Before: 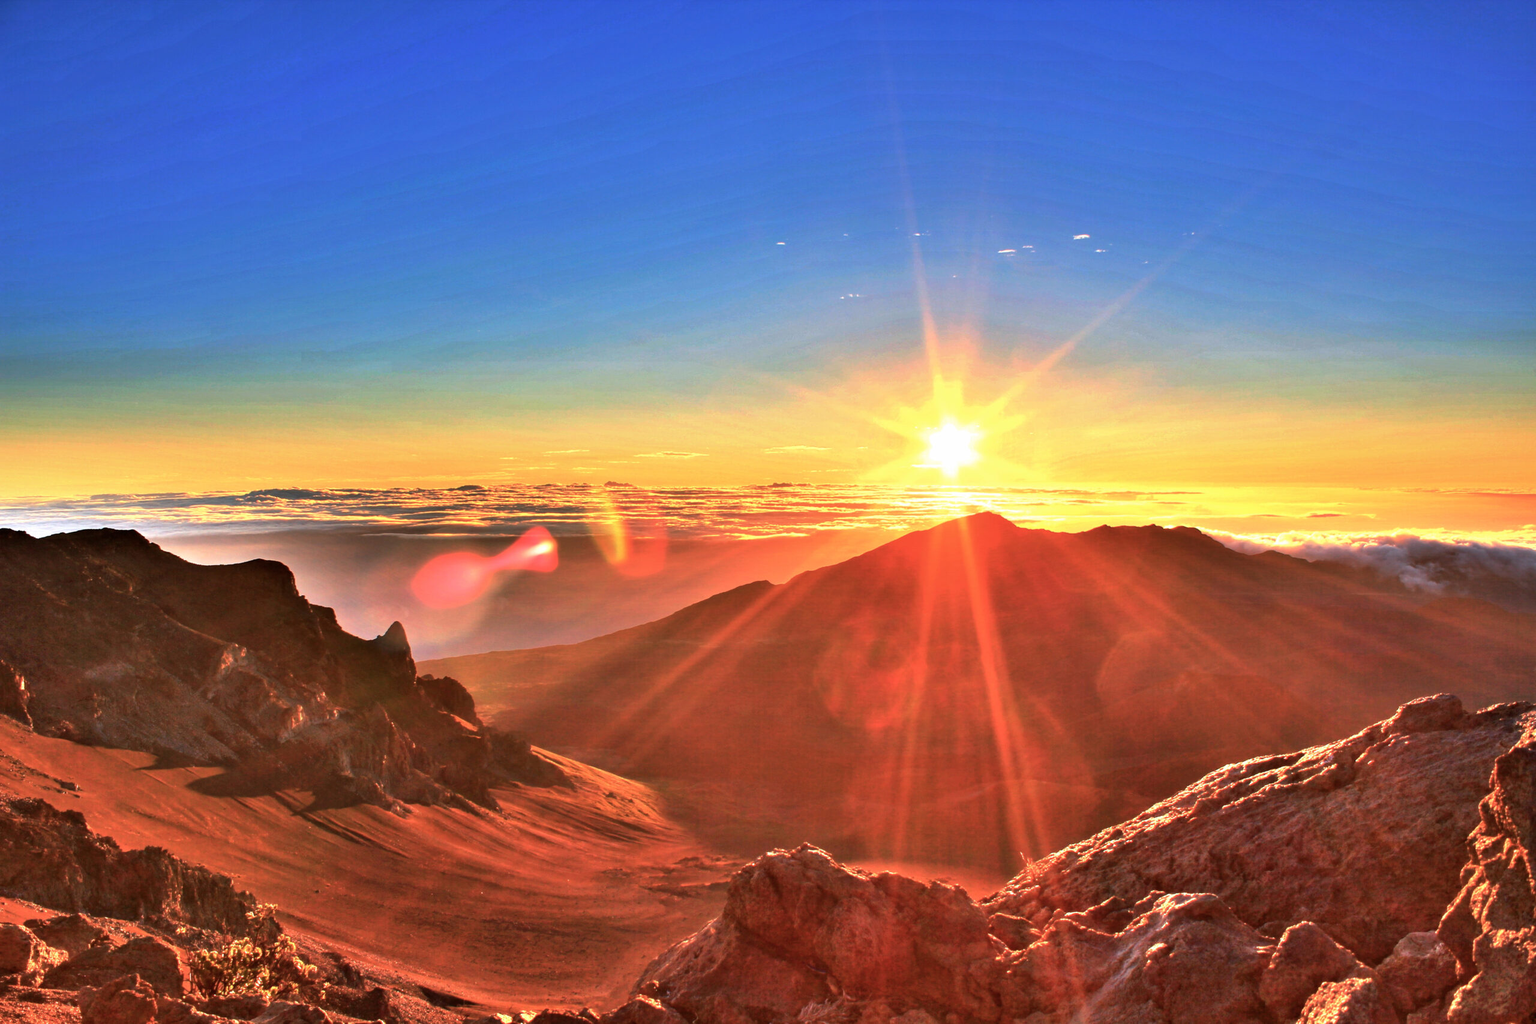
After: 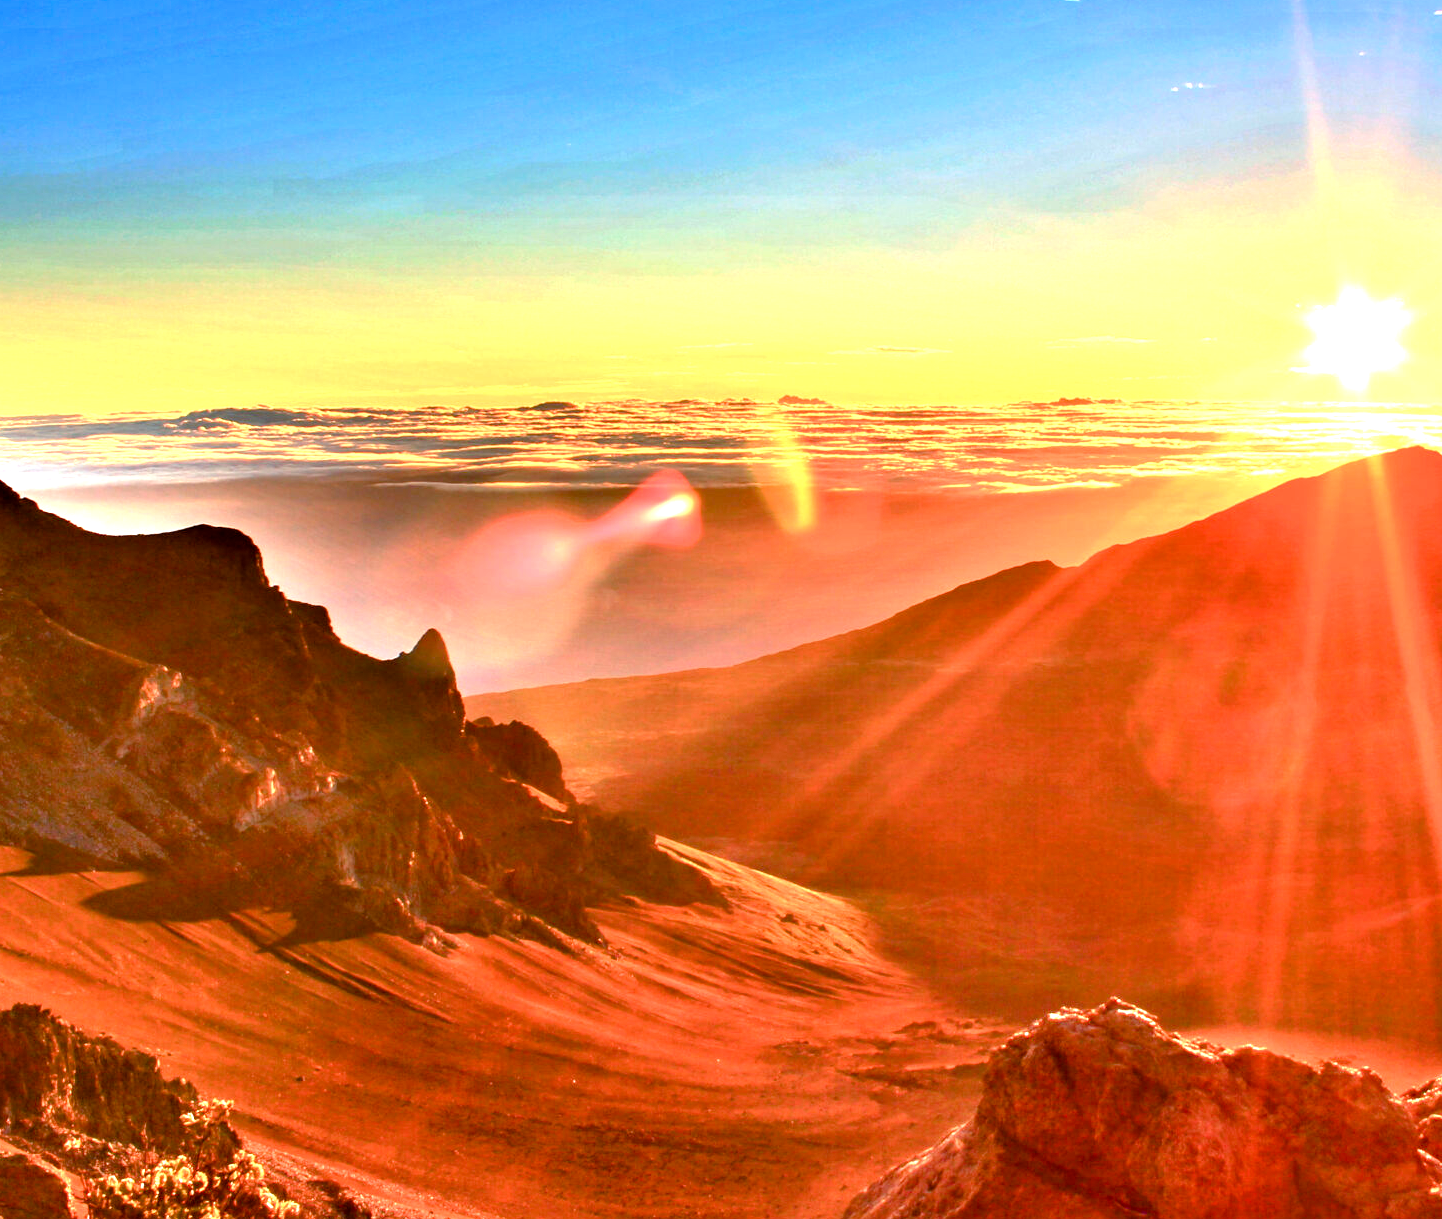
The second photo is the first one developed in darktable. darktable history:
exposure: exposure 0.921 EV, compensate highlight preservation false
color balance rgb: shadows lift › chroma 1%, shadows lift › hue 240.84°, highlights gain › chroma 2%, highlights gain › hue 73.2°, global offset › luminance -0.5%, perceptual saturation grading › global saturation 20%, perceptual saturation grading › highlights -25%, perceptual saturation grading › shadows 50%, global vibrance 15%
crop: left 8.966%, top 23.852%, right 34.699%, bottom 4.703%
color correction: highlights a* -4.98, highlights b* -3.76, shadows a* 3.83, shadows b* 4.08
